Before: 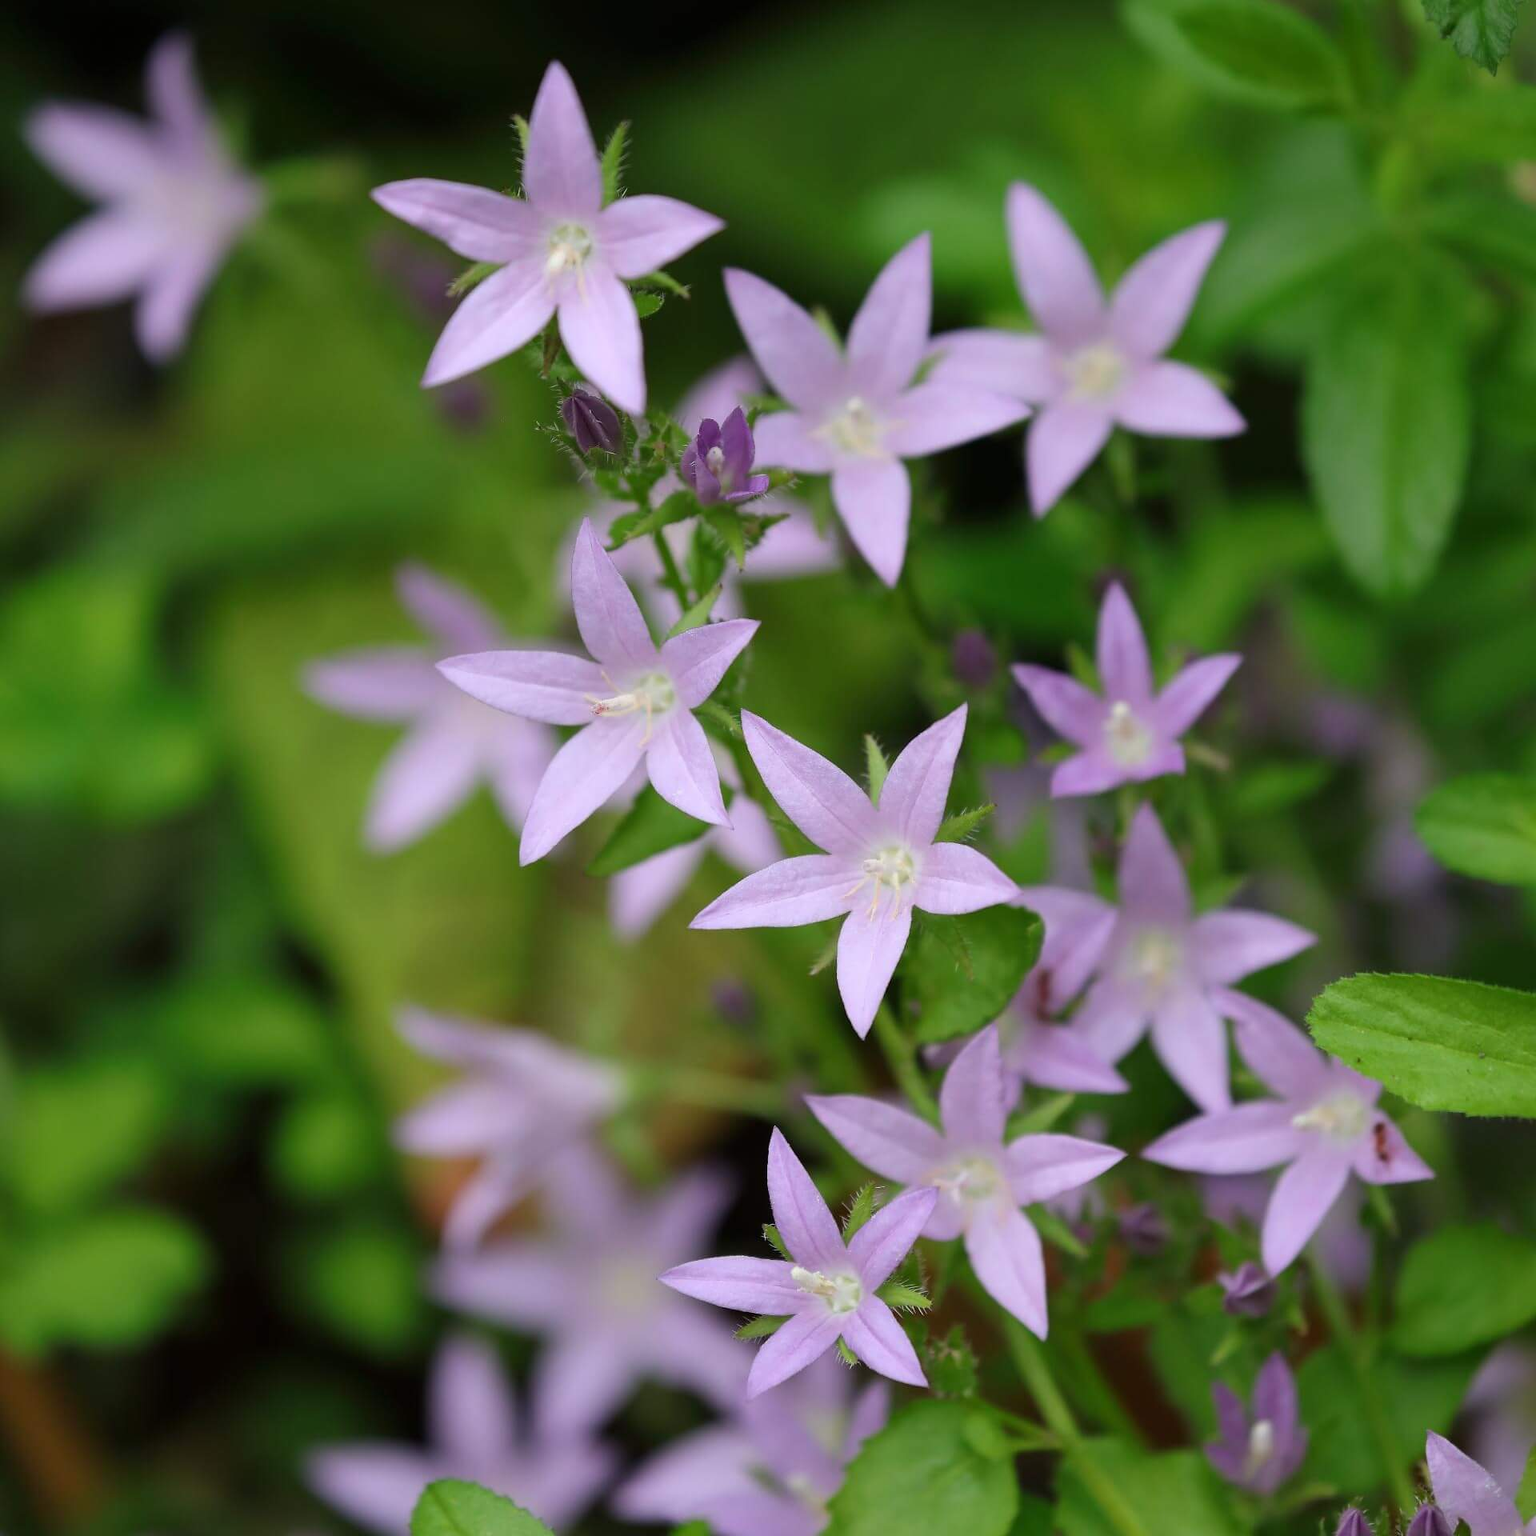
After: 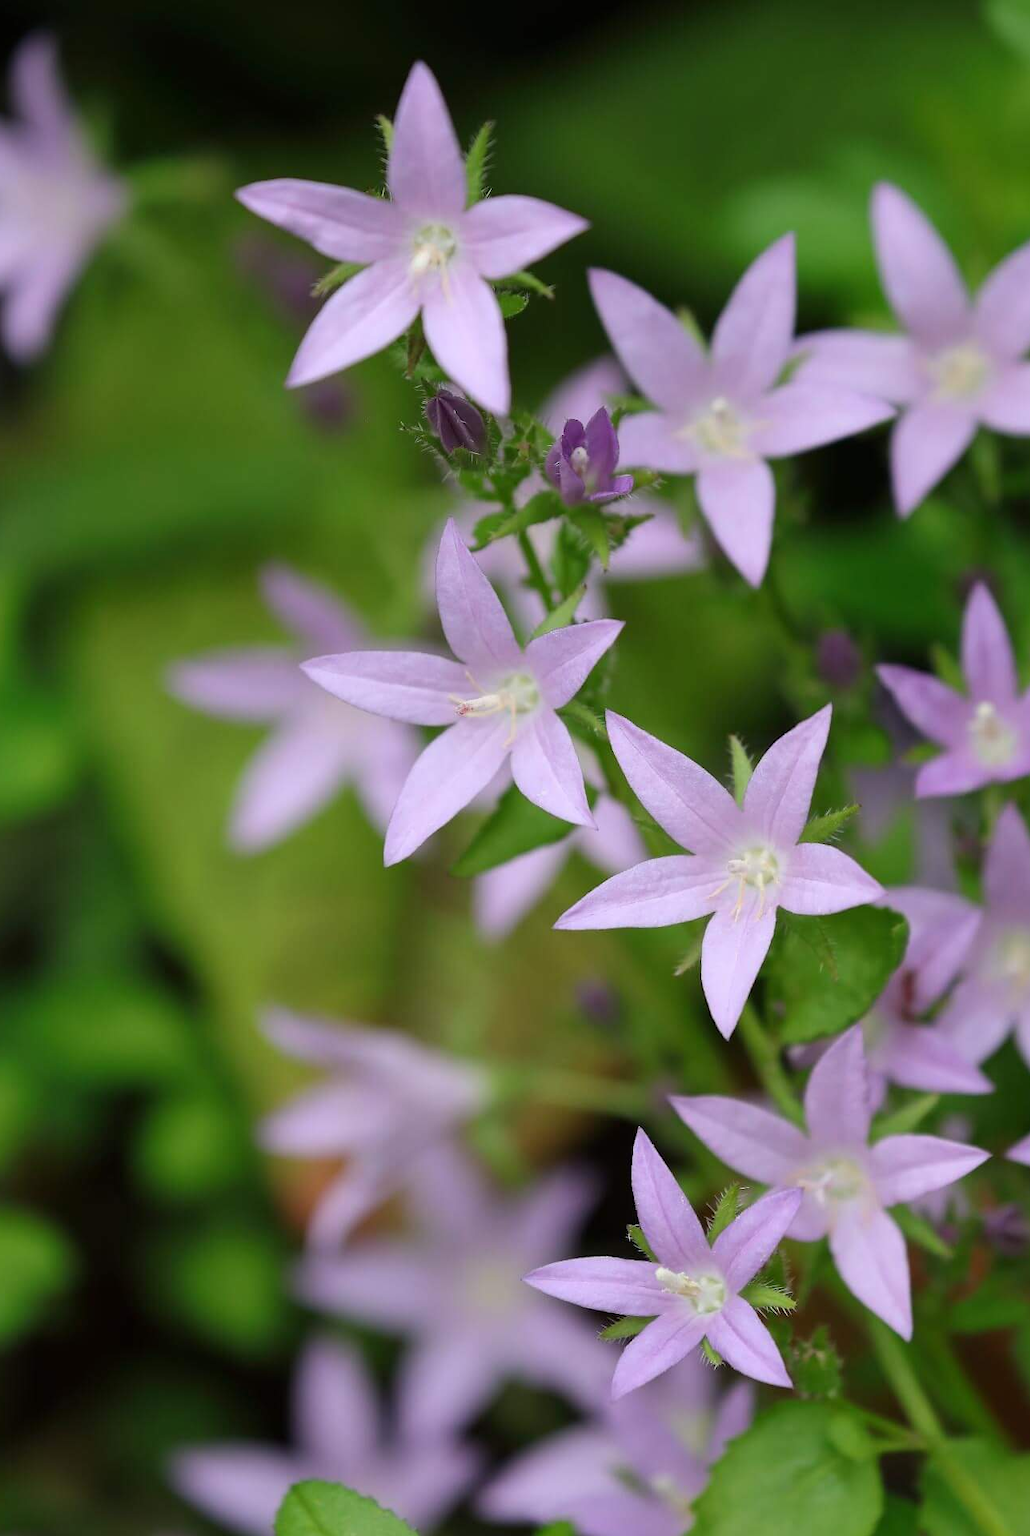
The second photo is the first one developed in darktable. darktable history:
crop and rotate: left 8.877%, right 24.068%
